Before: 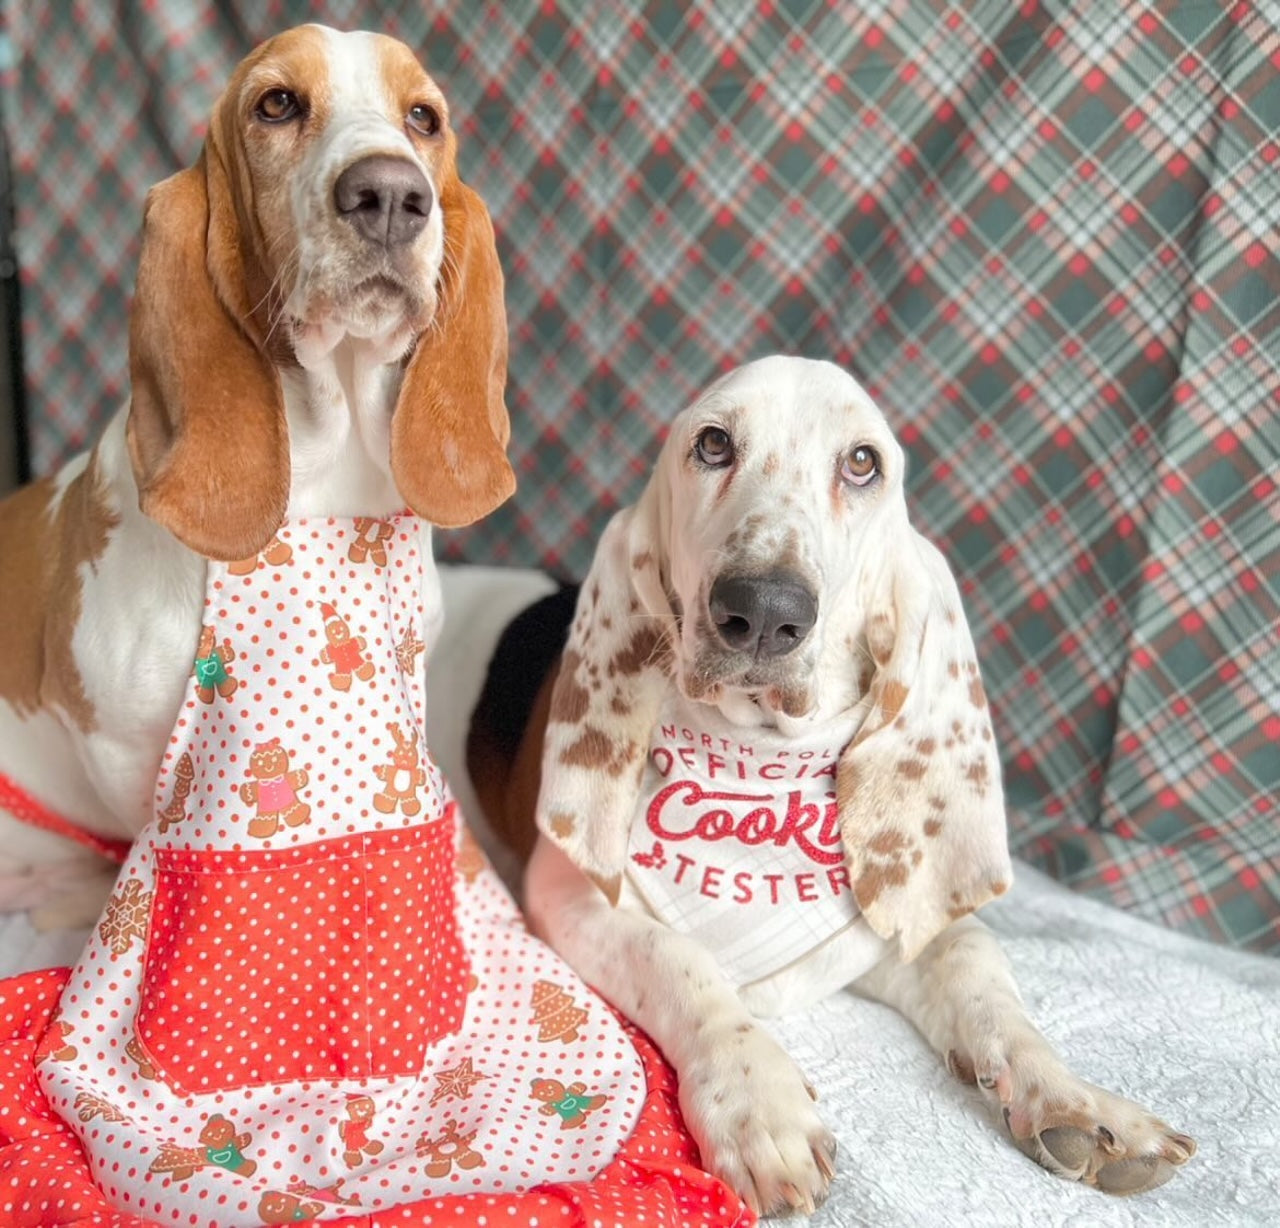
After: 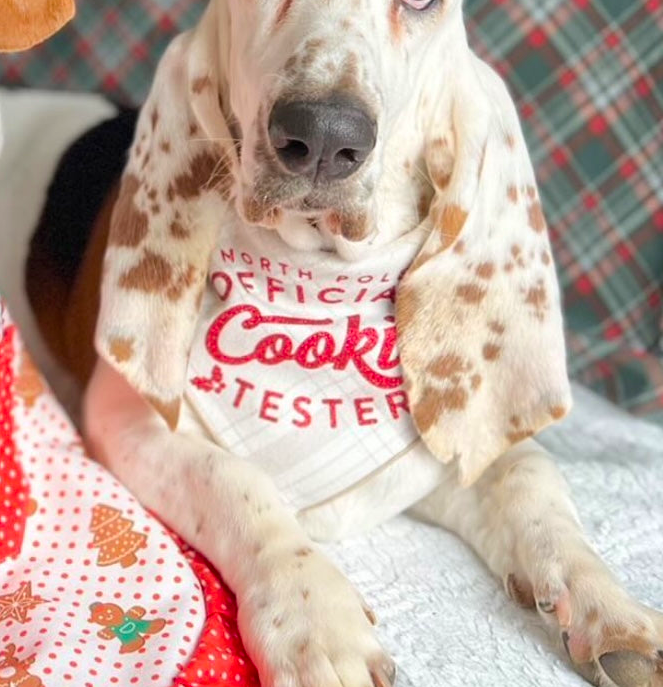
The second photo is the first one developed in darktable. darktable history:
color balance rgb: perceptual saturation grading › global saturation 20%, global vibrance 20%
crop: left 34.479%, top 38.822%, right 13.718%, bottom 5.172%
